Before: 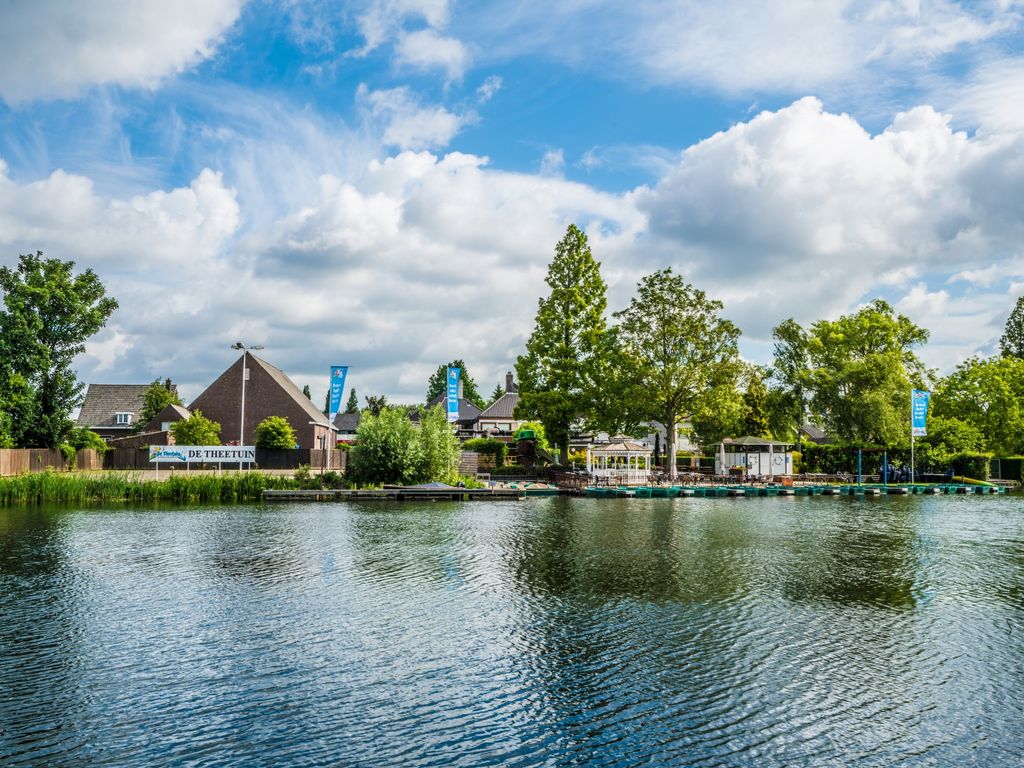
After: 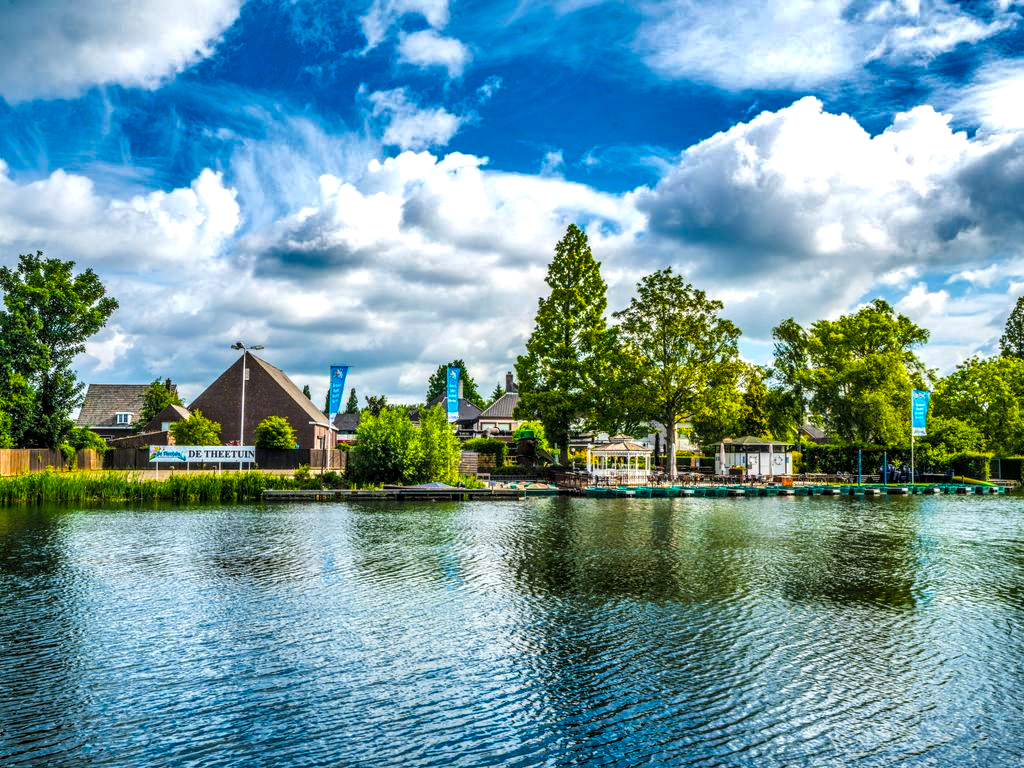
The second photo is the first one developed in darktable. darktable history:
tone equalizer: -8 EV -0.422 EV, -7 EV -0.39 EV, -6 EV -0.331 EV, -5 EV -0.237 EV, -3 EV 0.212 EV, -2 EV 0.316 EV, -1 EV 0.373 EV, +0 EV 0.428 EV, edges refinement/feathering 500, mask exposure compensation -1.57 EV, preserve details no
color balance rgb: shadows lift › chroma 2.023%, shadows lift › hue 248.88°, perceptual saturation grading › global saturation 59.506%, perceptual saturation grading › highlights 21.514%, perceptual saturation grading › shadows -49.337%
shadows and highlights: radius 107.04, shadows 41.02, highlights -72.35, low approximation 0.01, soften with gaussian
local contrast: on, module defaults
